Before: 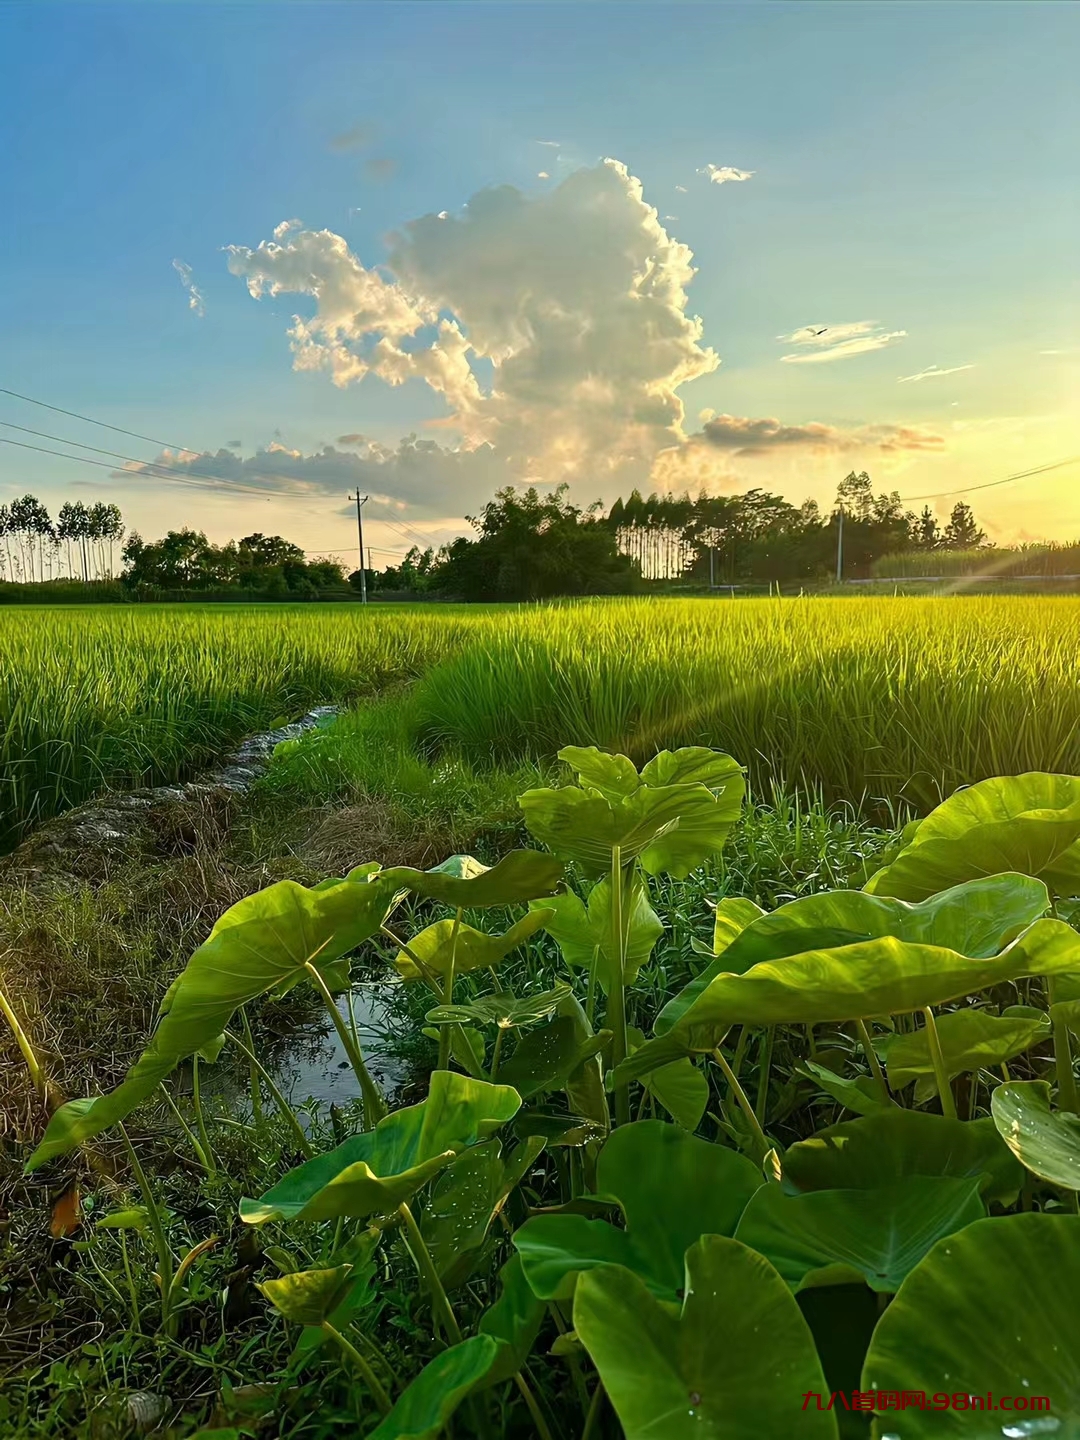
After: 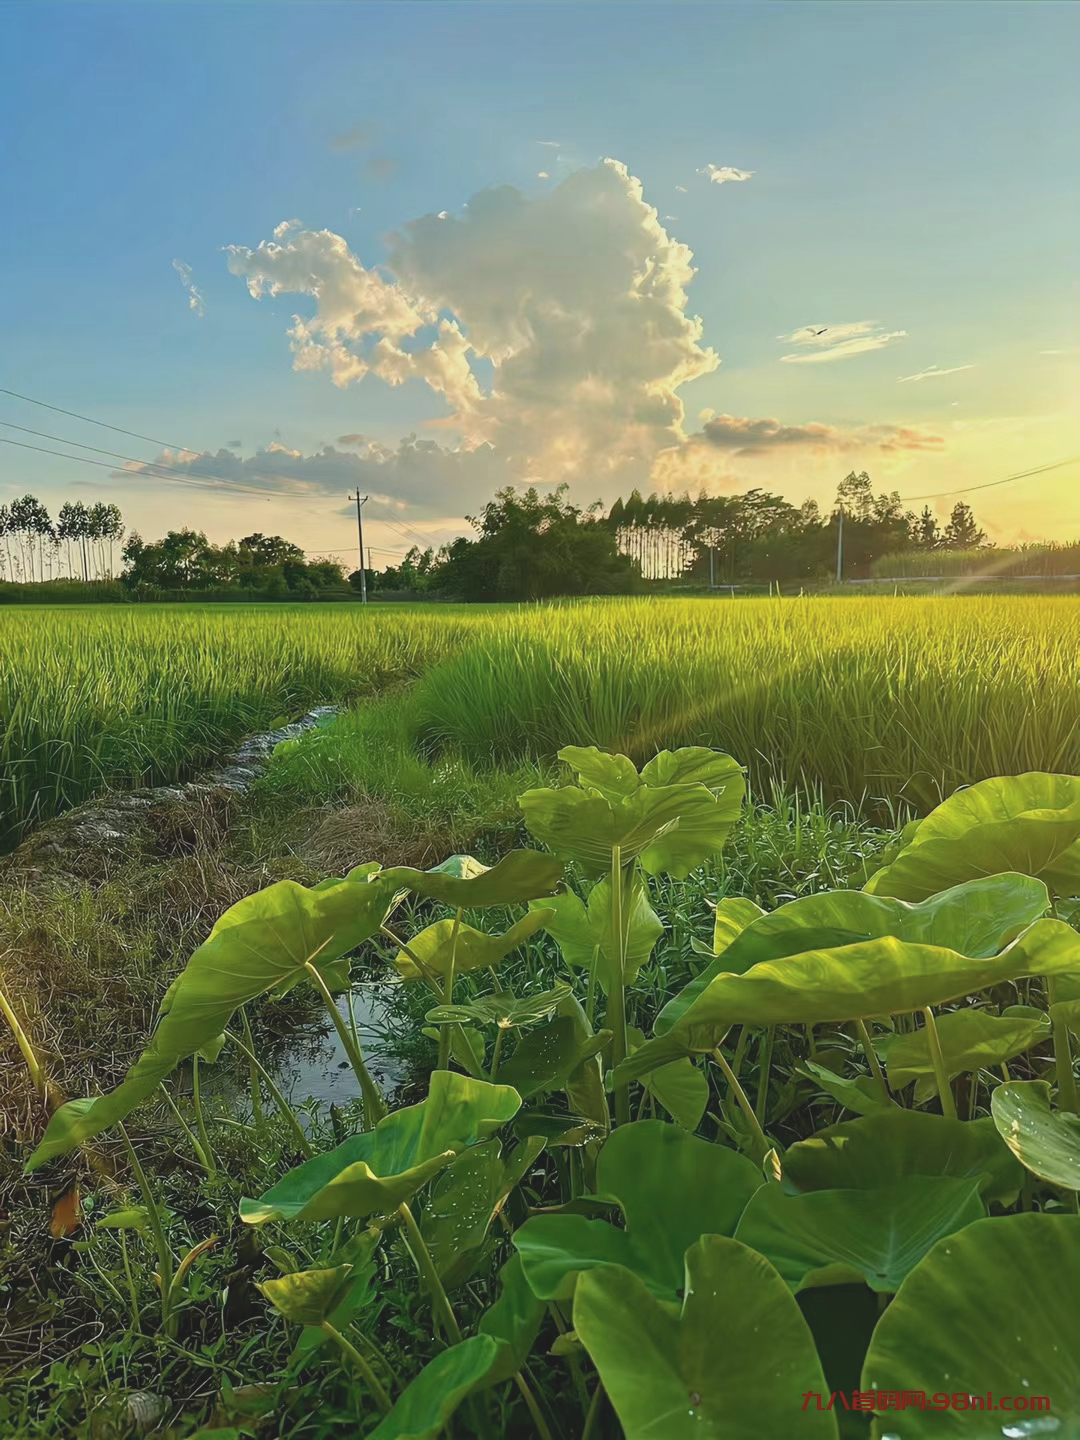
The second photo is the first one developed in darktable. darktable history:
contrast brightness saturation: contrast -0.155, brightness 0.052, saturation -0.117
